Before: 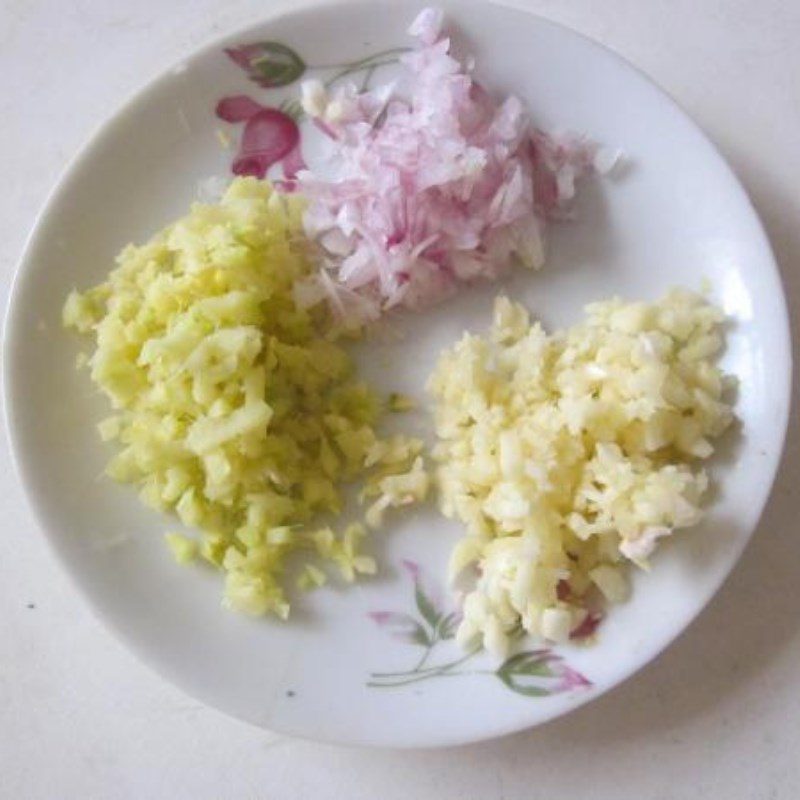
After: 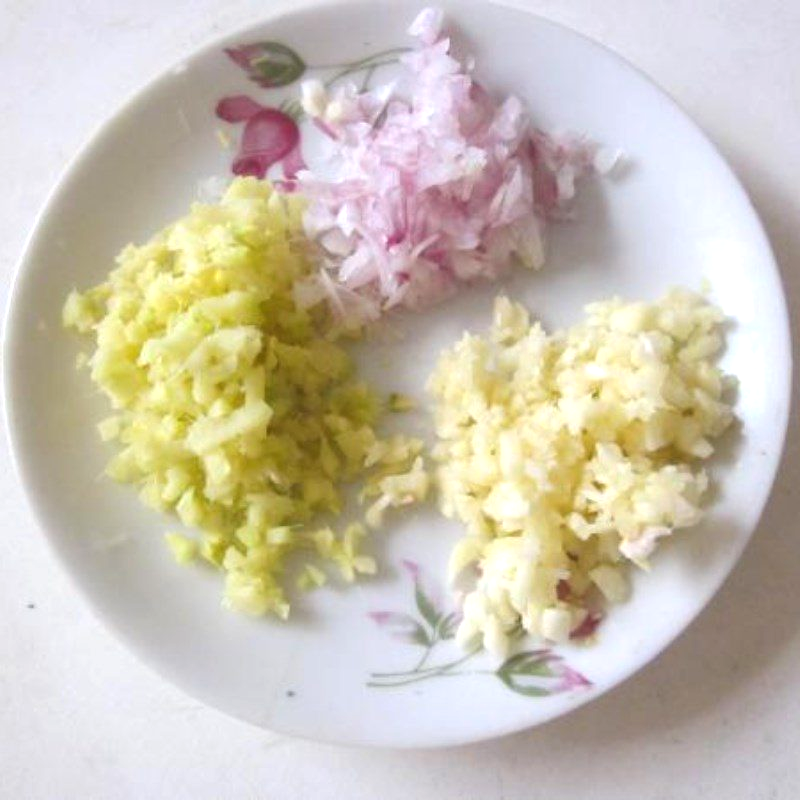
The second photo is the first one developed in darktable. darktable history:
exposure: black level correction 0, exposure 0.396 EV, compensate highlight preservation false
